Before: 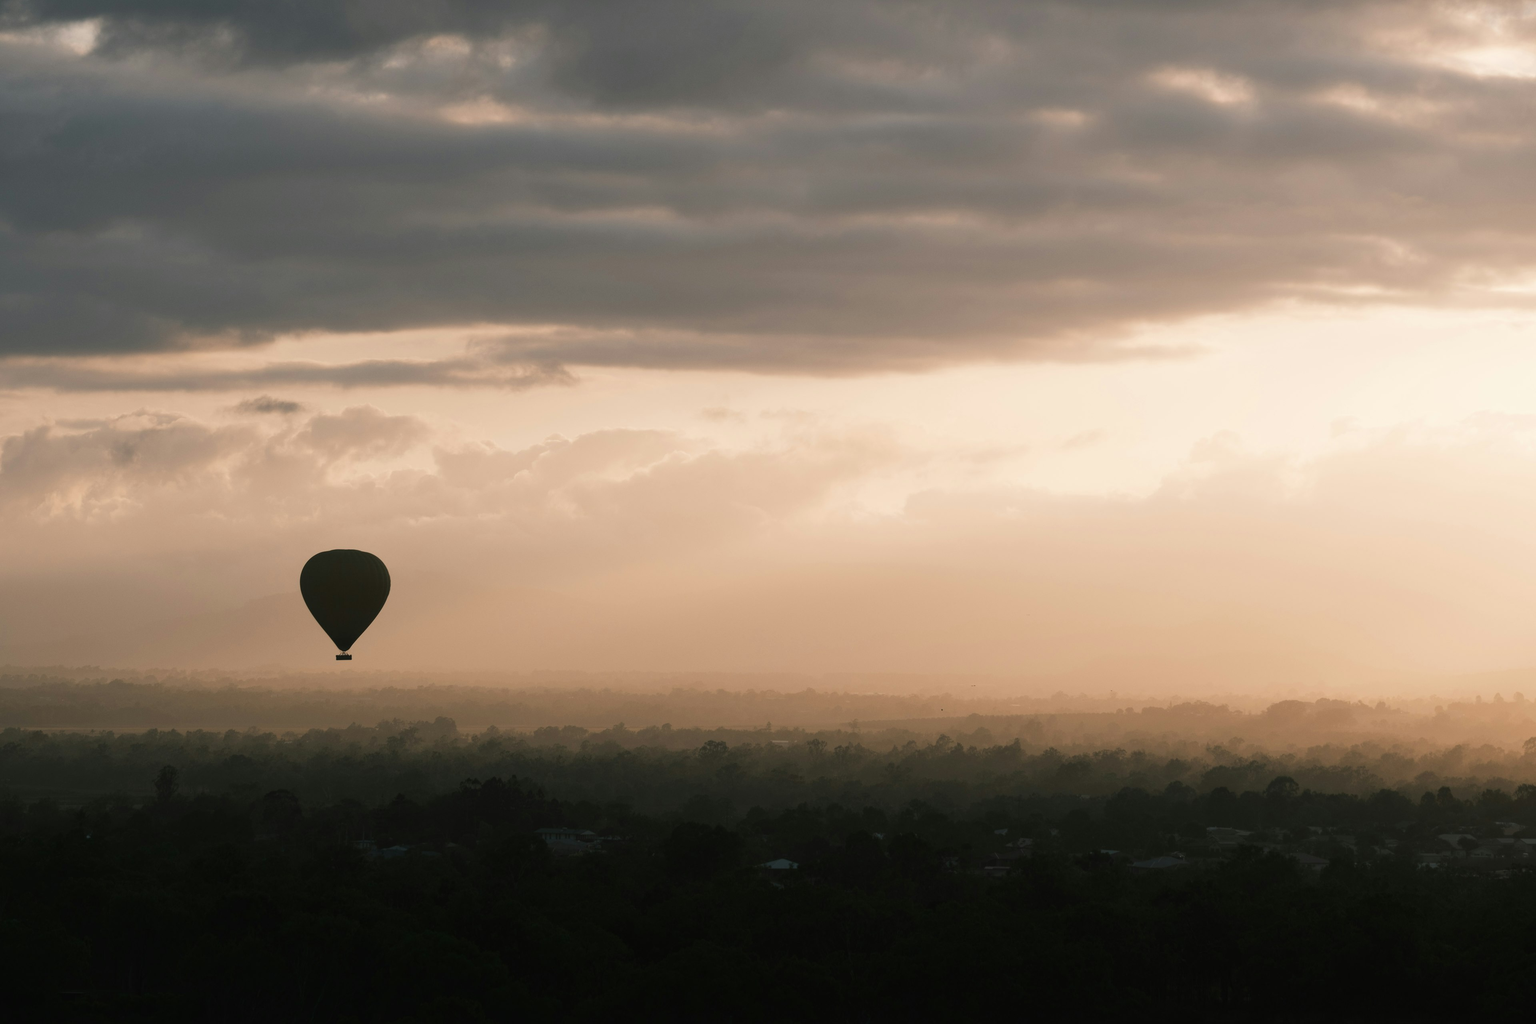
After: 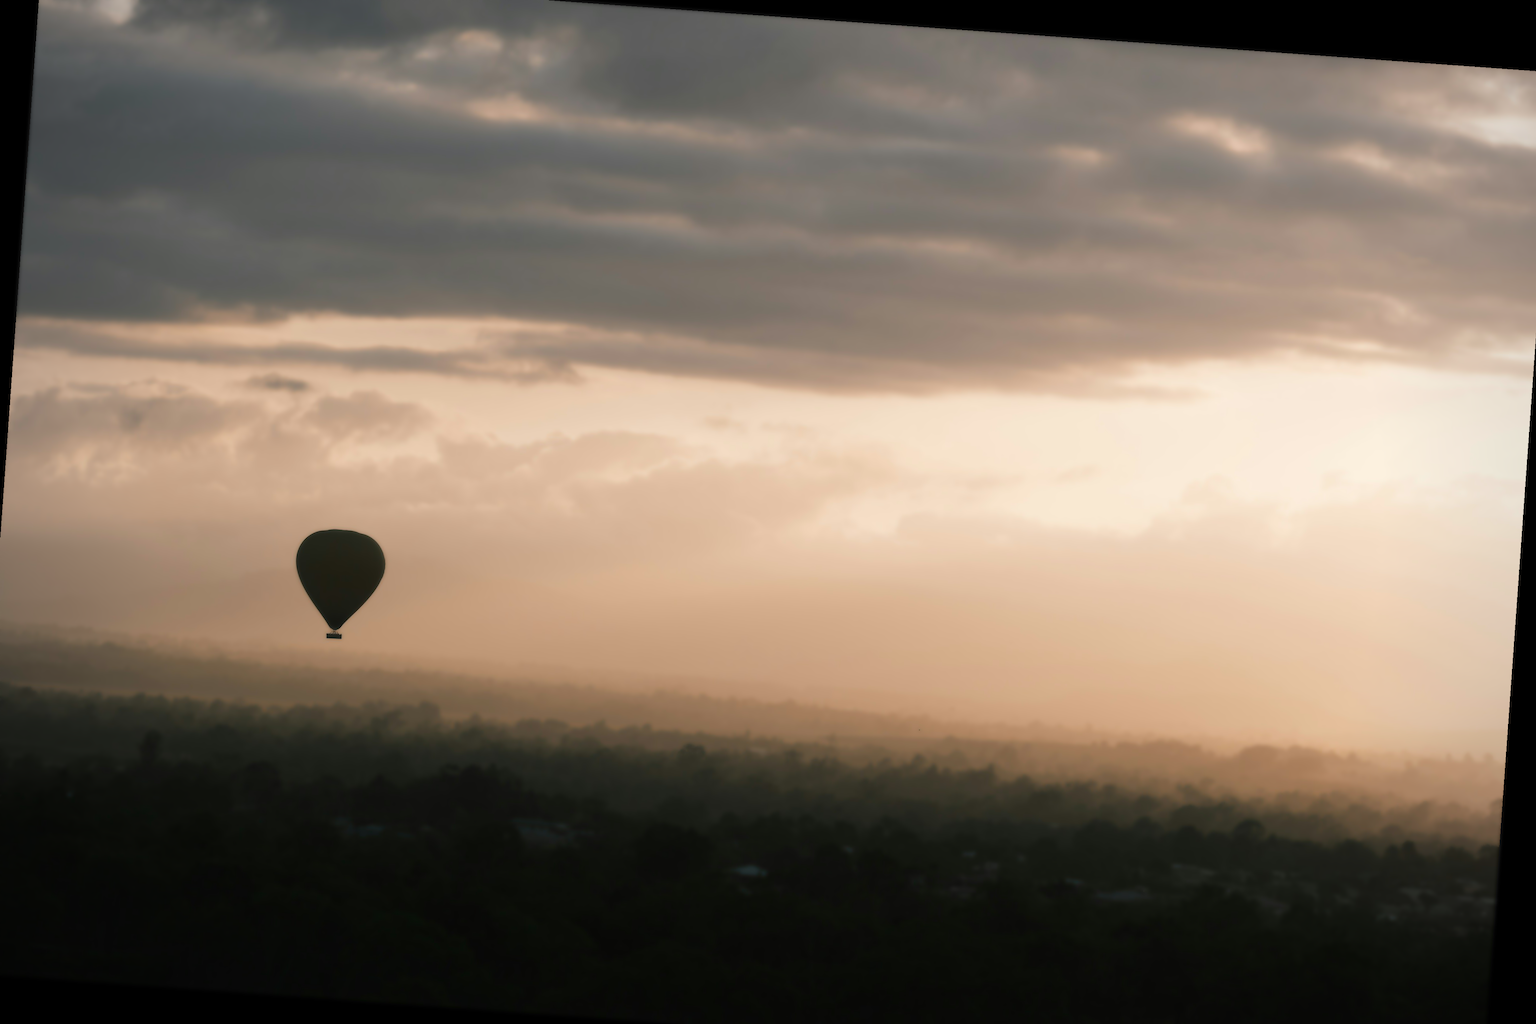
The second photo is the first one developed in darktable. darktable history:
lowpass: radius 4, soften with bilateral filter, unbound 0
rotate and perspective: rotation 4.1°, automatic cropping off
vignetting: fall-off radius 63.6%
crop: left 1.964%, top 3.251%, right 1.122%, bottom 4.933%
